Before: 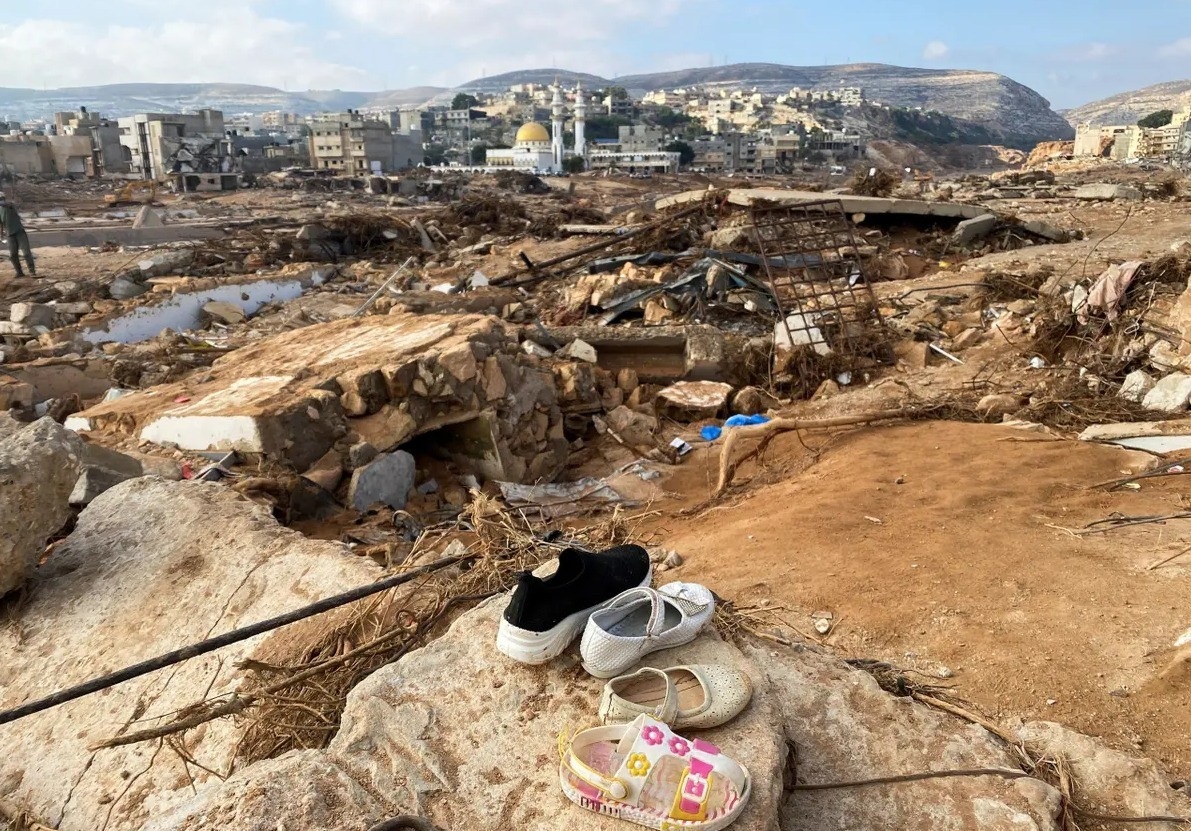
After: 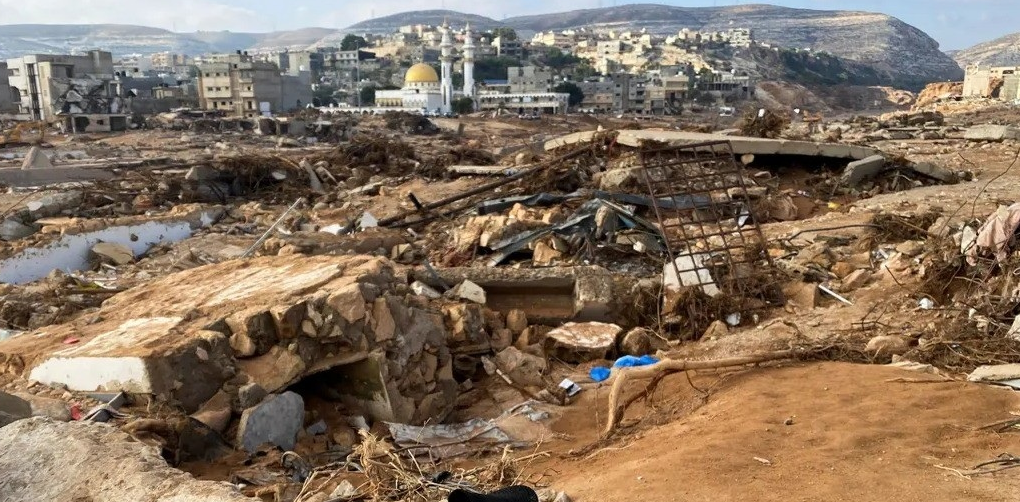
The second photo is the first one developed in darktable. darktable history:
exposure: compensate highlight preservation false
crop and rotate: left 9.345%, top 7.22%, right 4.982%, bottom 32.331%
